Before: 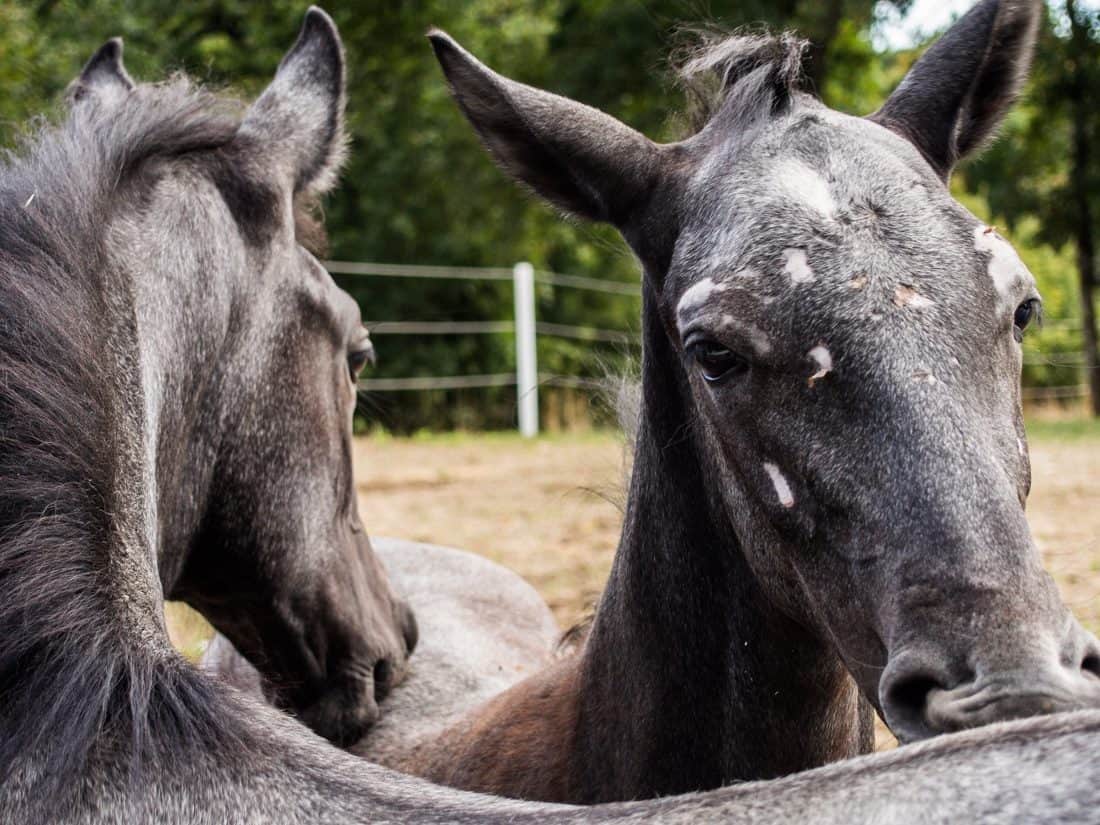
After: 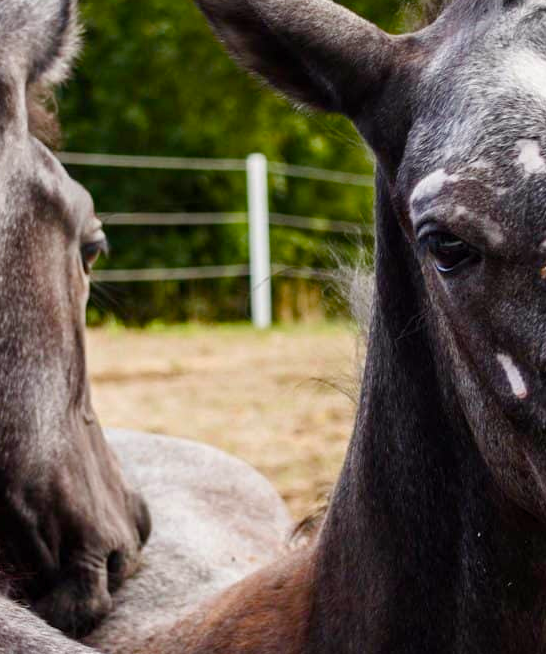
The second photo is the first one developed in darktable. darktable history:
crop and rotate: angle 0.022°, left 24.282%, top 13.193%, right 26.054%, bottom 7.444%
color balance rgb: perceptual saturation grading › global saturation 20%, perceptual saturation grading › highlights -24.923%, perceptual saturation grading › shadows 49.769%, global vibrance 20%
